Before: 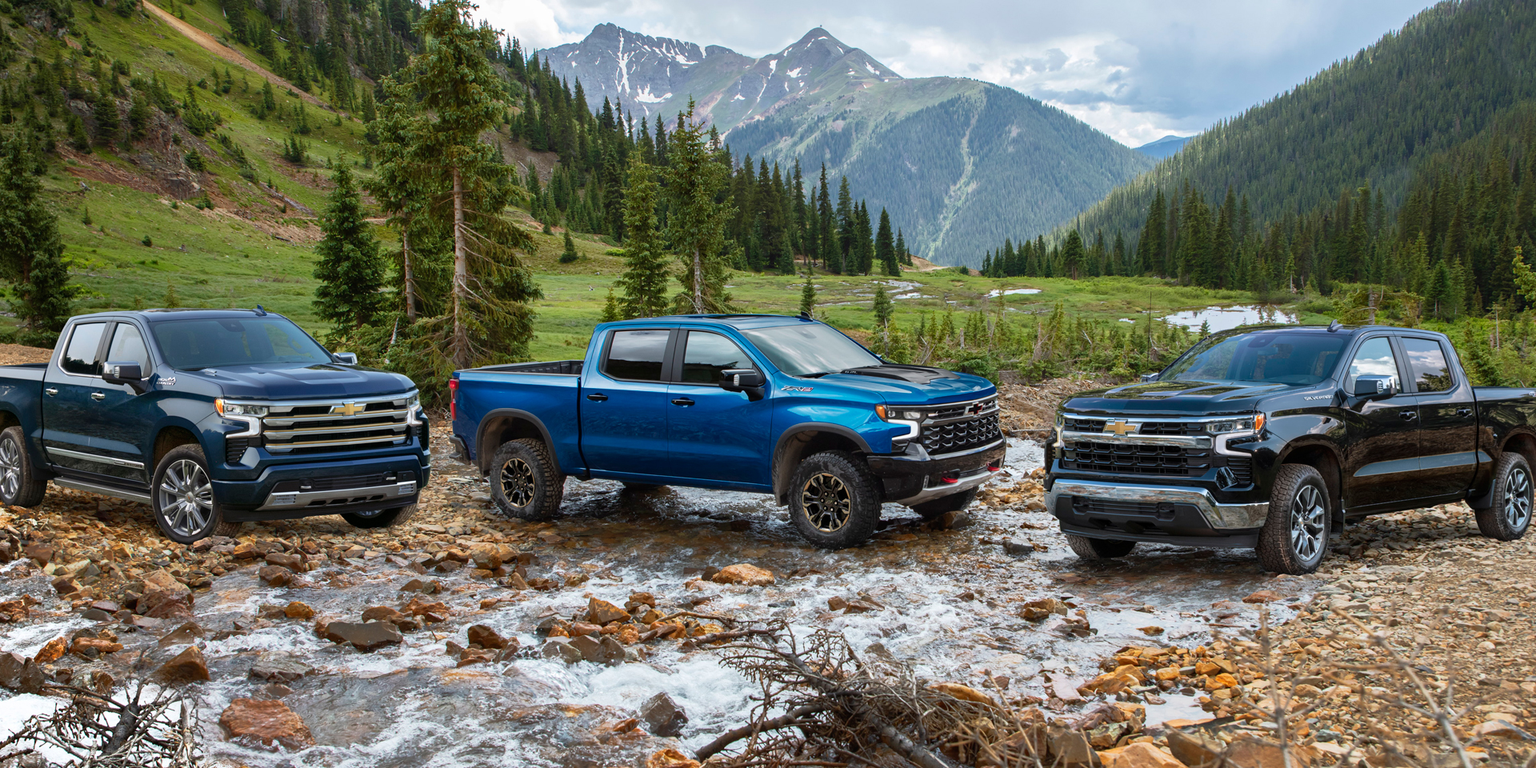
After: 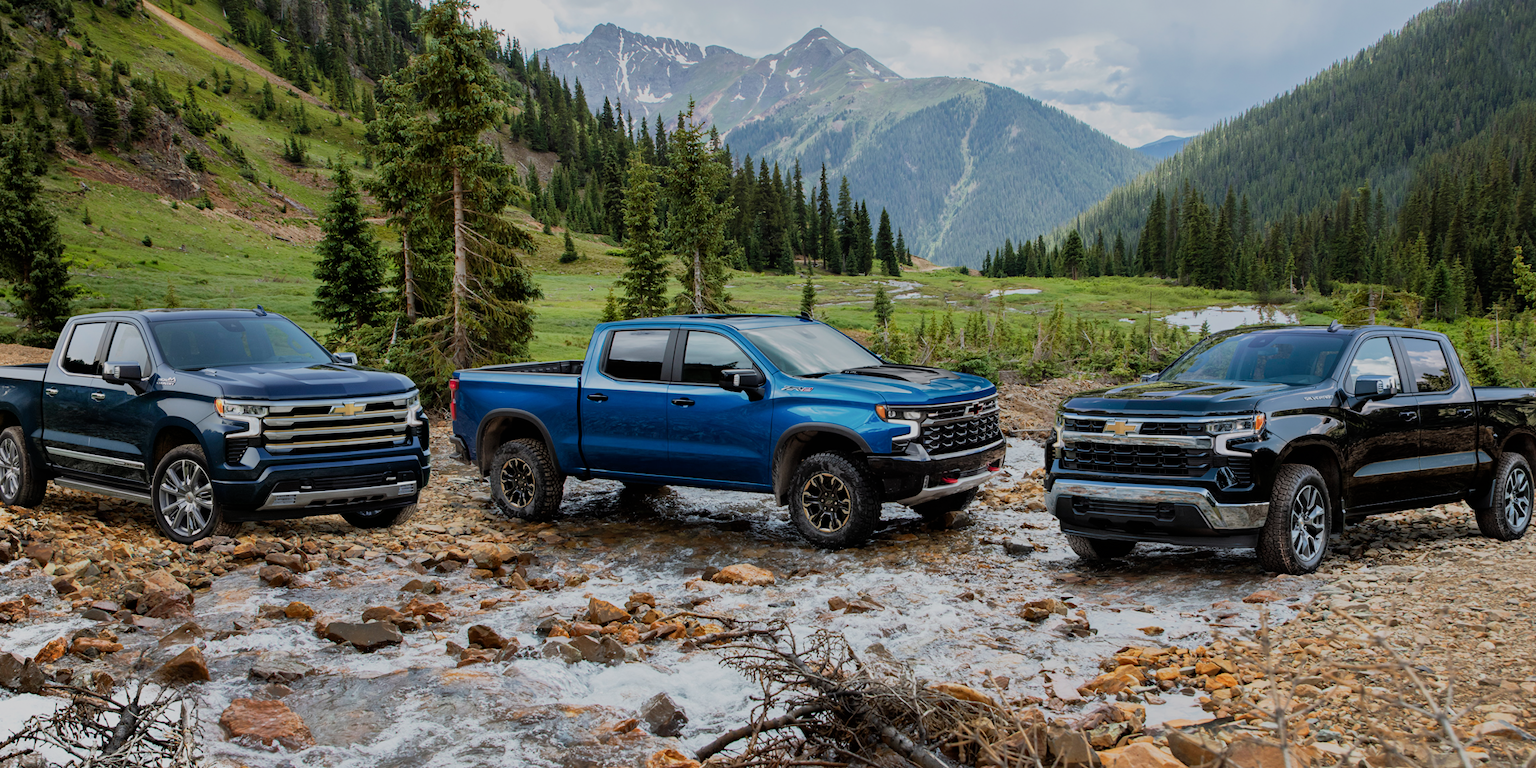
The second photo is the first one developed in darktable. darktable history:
filmic rgb: black relative exposure -7.23 EV, white relative exposure 5.34 EV, hardness 3.02
